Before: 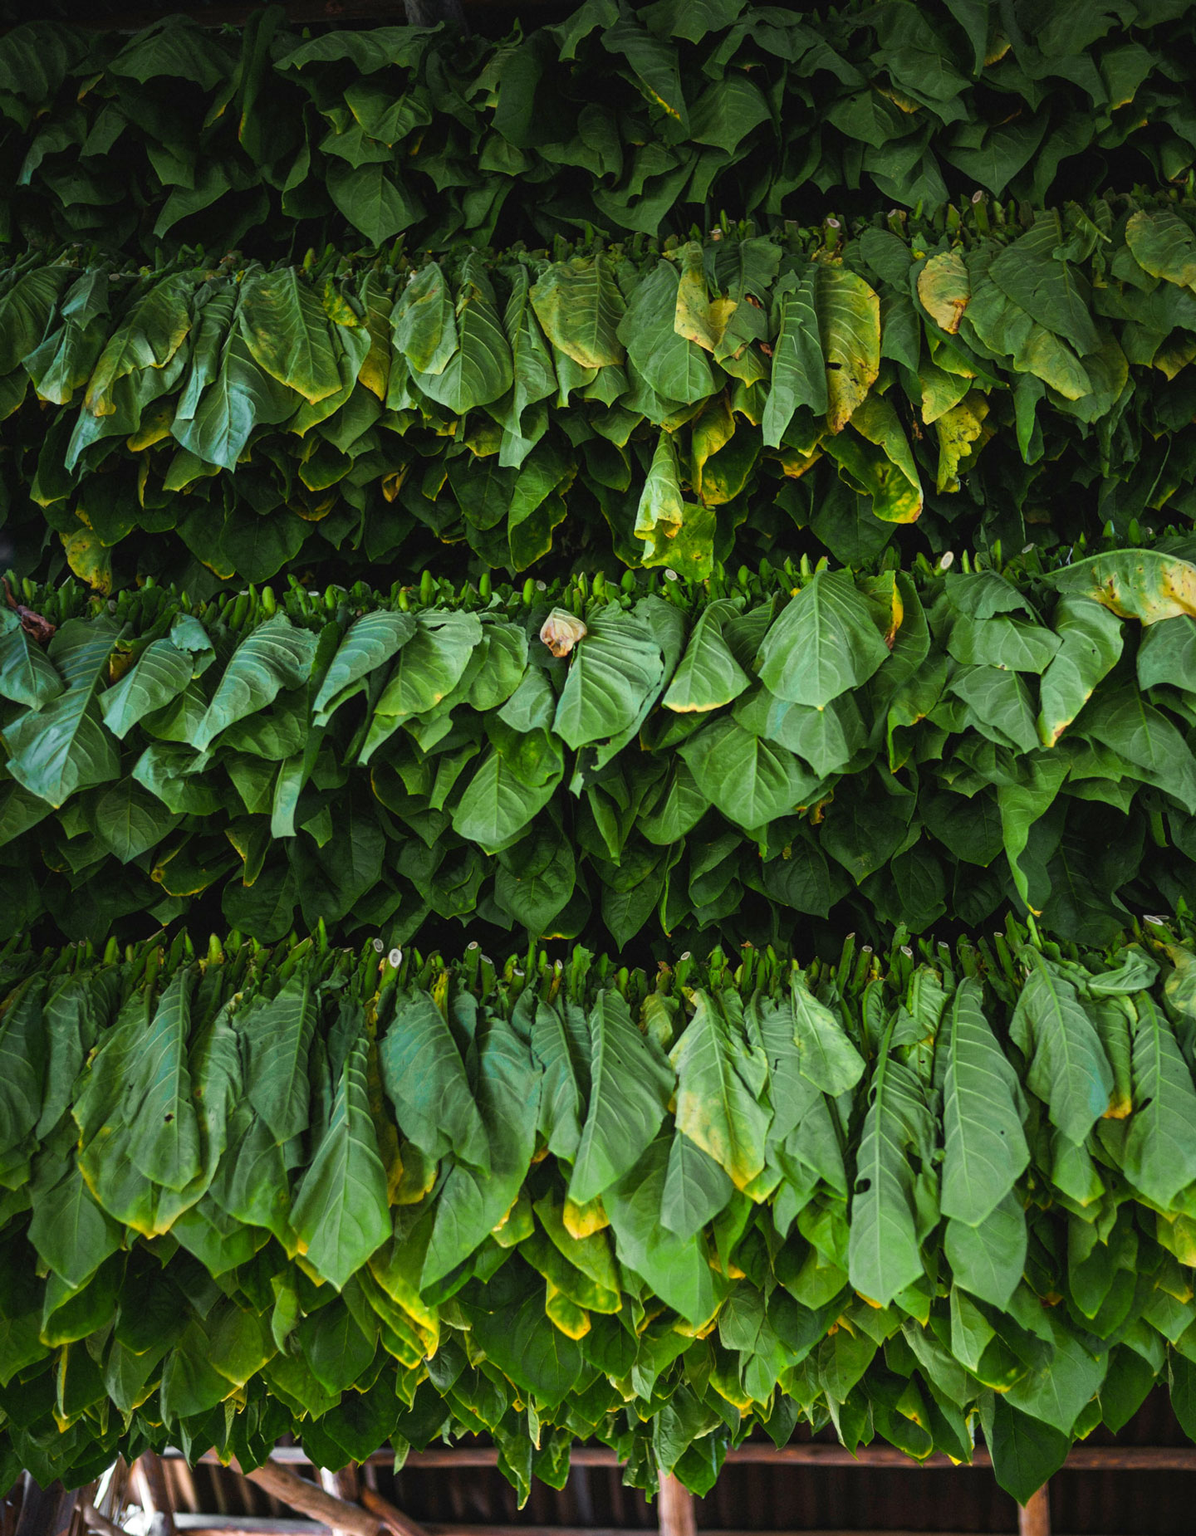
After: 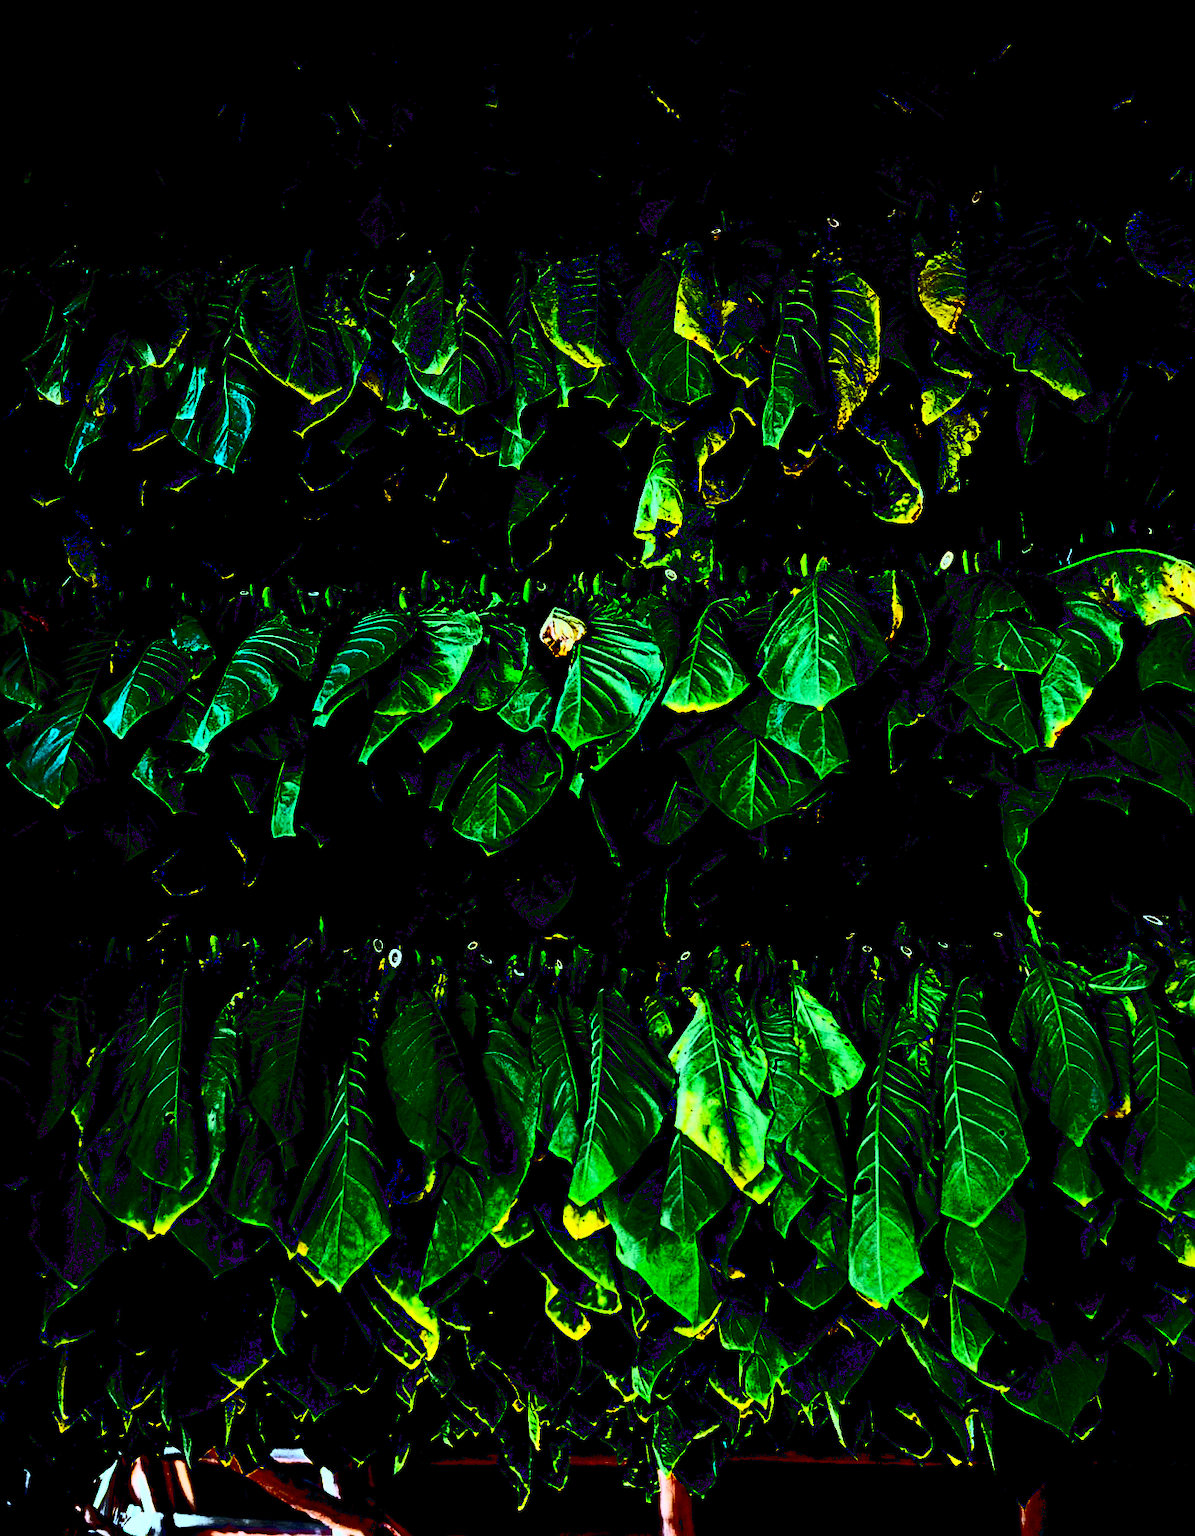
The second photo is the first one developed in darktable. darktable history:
filmic rgb: black relative exposure -7.65 EV, white relative exposure 4.56 EV, threshold 5.98 EV, hardness 3.61, color science v6 (2022), enable highlight reconstruction true
exposure: black level correction 0.099, exposure -0.095 EV, compensate highlight preservation false
tone curve: curves: ch0 [(0, 0) (0.003, 0.037) (0.011, 0.061) (0.025, 0.104) (0.044, 0.145) (0.069, 0.145) (0.1, 0.127) (0.136, 0.175) (0.177, 0.207) (0.224, 0.252) (0.277, 0.341) (0.335, 0.446) (0.399, 0.554) (0.468, 0.658) (0.543, 0.757) (0.623, 0.843) (0.709, 0.919) (0.801, 0.958) (0.898, 0.975) (1, 1)], color space Lab, independent channels, preserve colors none
contrast brightness saturation: contrast 0.761, brightness -0.988, saturation 0.999
sharpen: on, module defaults
color correction: highlights a* -10.39, highlights b* -19.55
